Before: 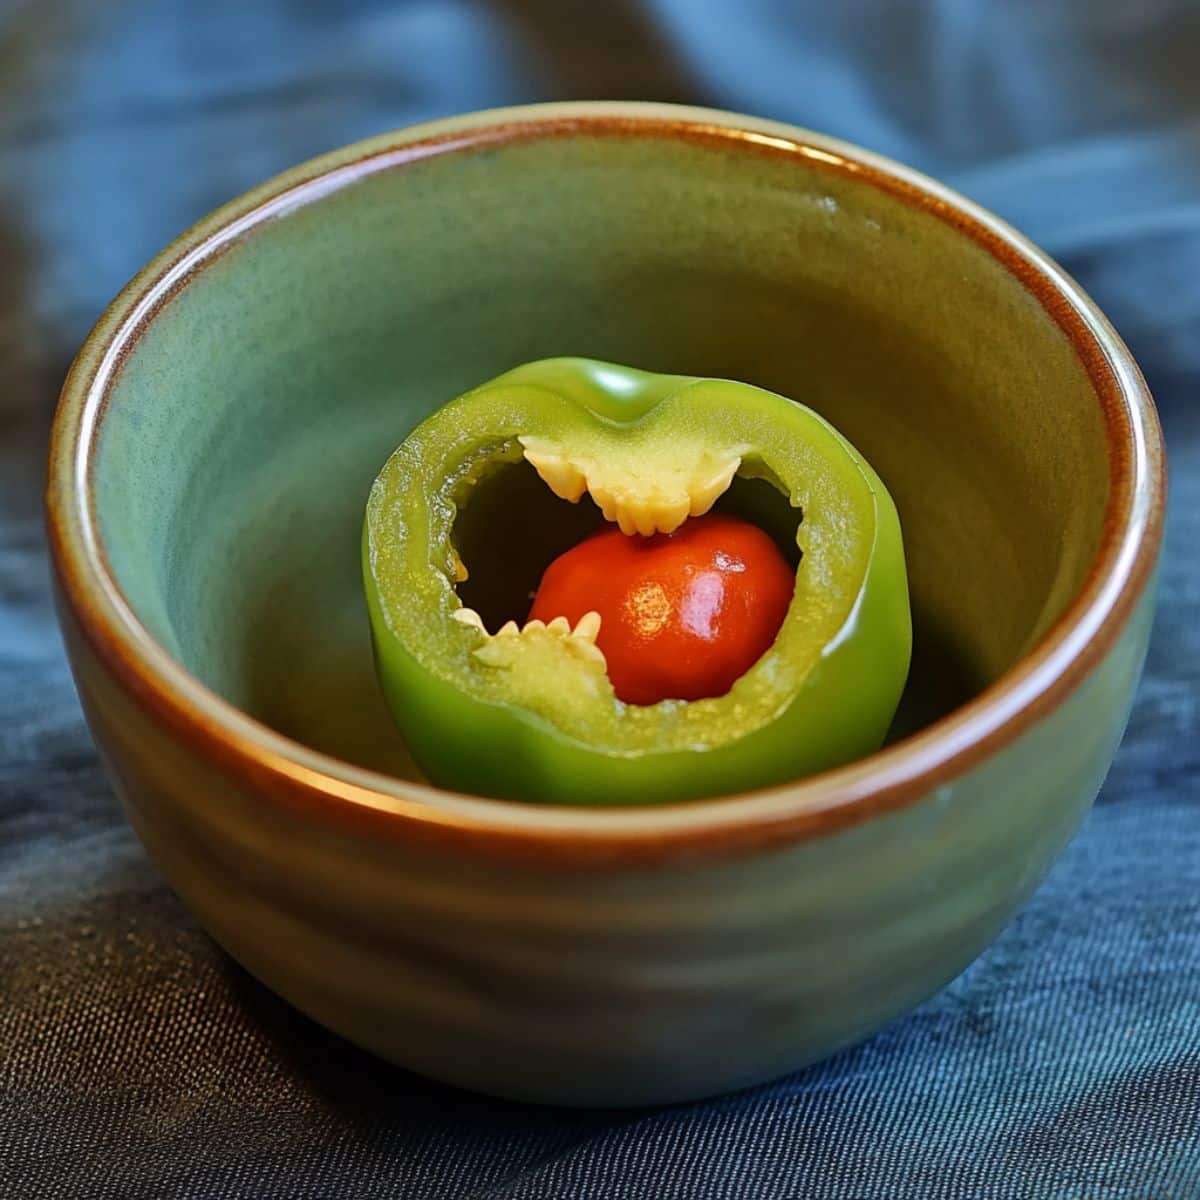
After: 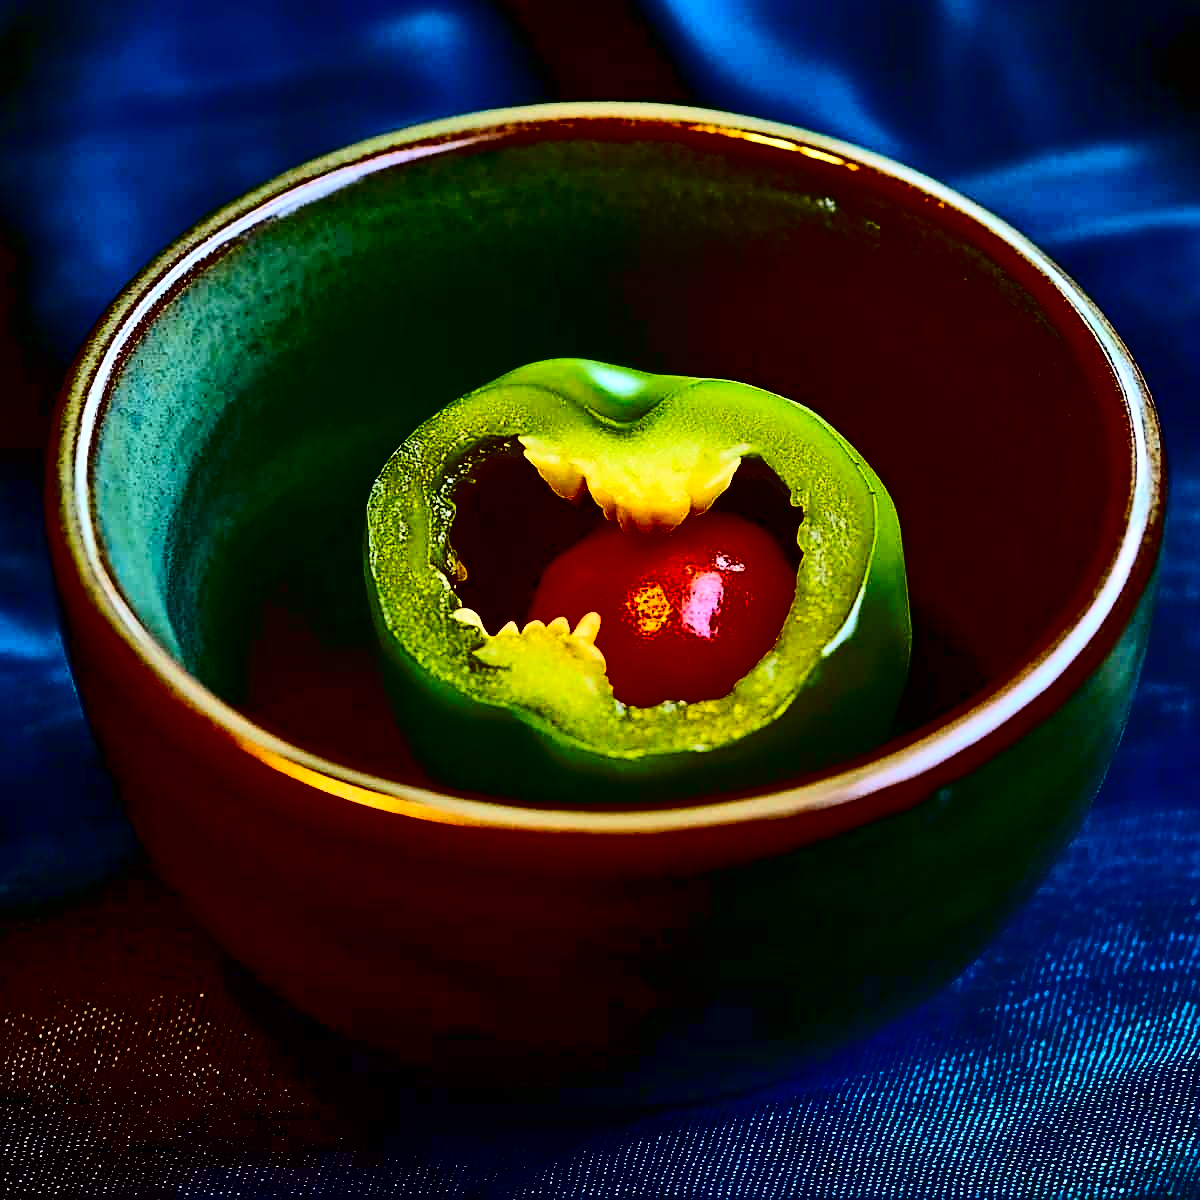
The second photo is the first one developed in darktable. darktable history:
white balance: red 0.967, blue 1.049
contrast brightness saturation: contrast 0.77, brightness -1, saturation 1
exposure: black level correction 0.004, exposure 0.014 EV, compensate highlight preservation false
sharpen: on, module defaults
